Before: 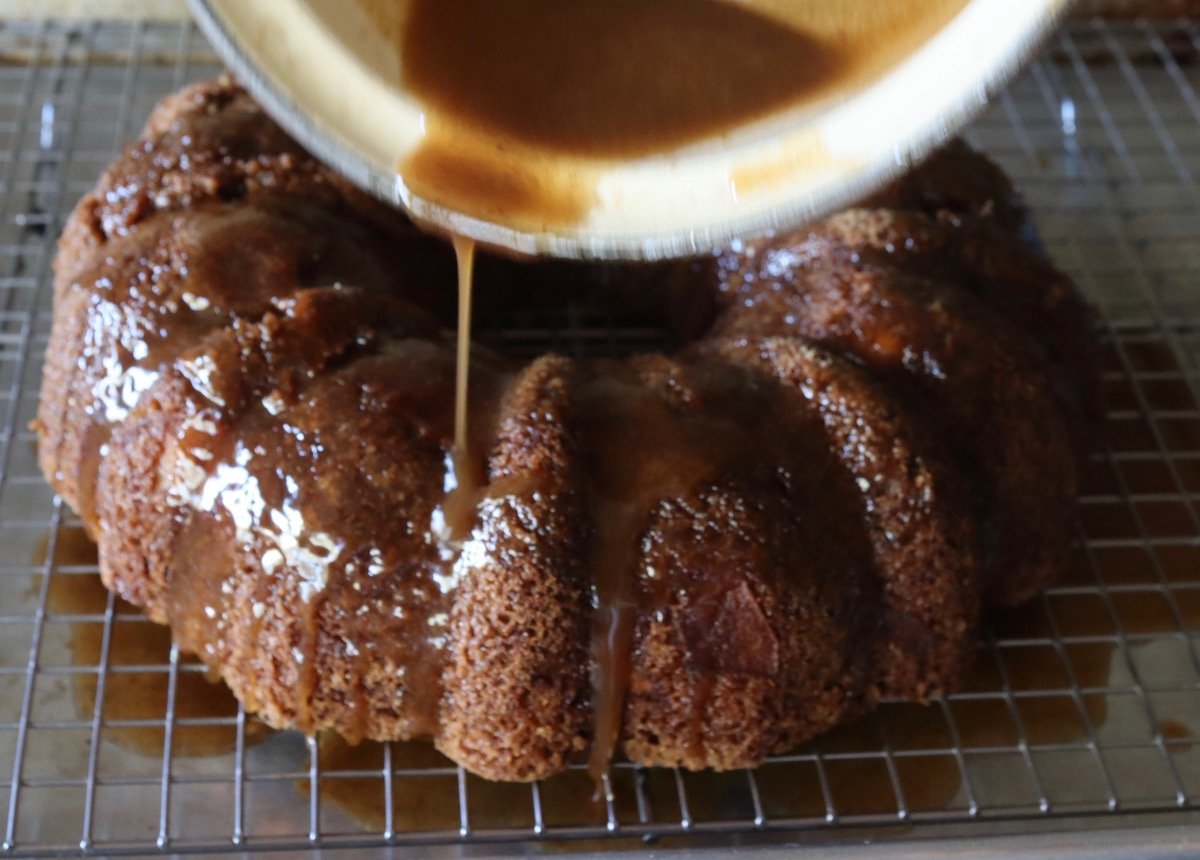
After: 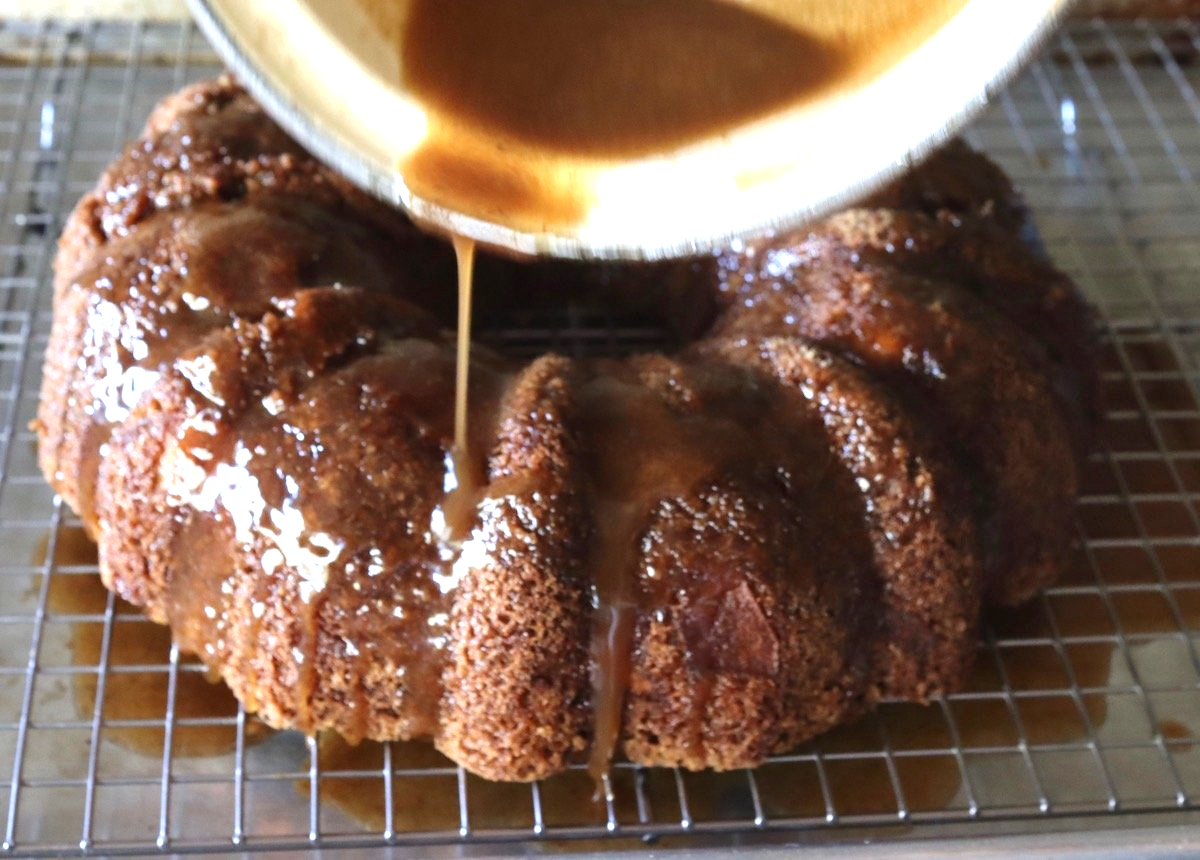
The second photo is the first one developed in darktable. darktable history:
exposure: black level correction 0, exposure 0.896 EV, compensate highlight preservation false
shadows and highlights: shadows 31.9, highlights -31.37, soften with gaussian
